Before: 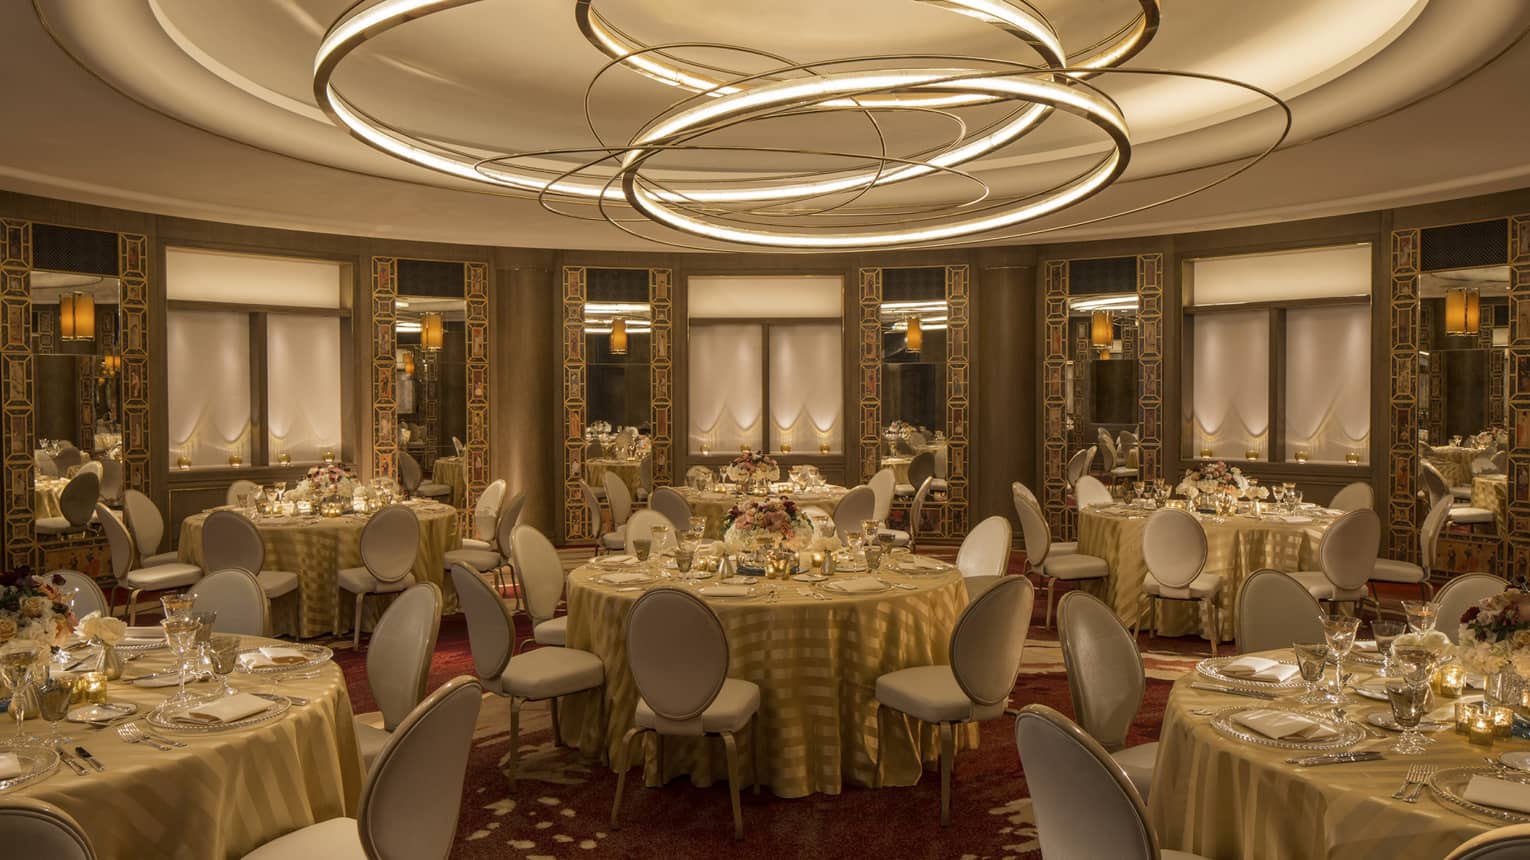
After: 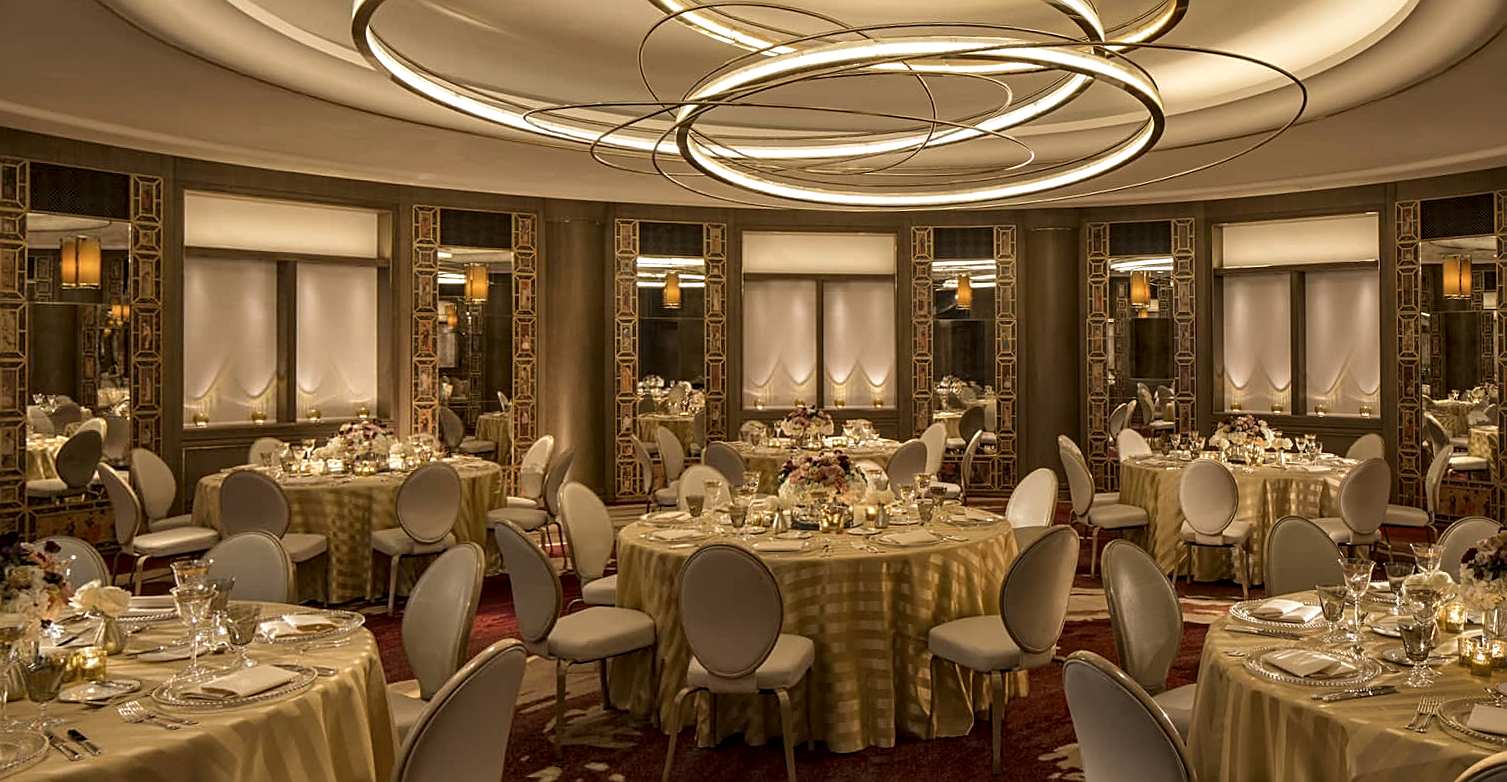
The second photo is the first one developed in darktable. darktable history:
base curve: curves: ch0 [(0, 0) (0.472, 0.455) (1, 1)], preserve colors none
sharpen: on, module defaults
rotate and perspective: rotation -0.013°, lens shift (vertical) -0.027, lens shift (horizontal) 0.178, crop left 0.016, crop right 0.989, crop top 0.082, crop bottom 0.918
contrast equalizer: y [[0.535, 0.543, 0.548, 0.548, 0.542, 0.532], [0.5 ×6], [0.5 ×6], [0 ×6], [0 ×6]]
